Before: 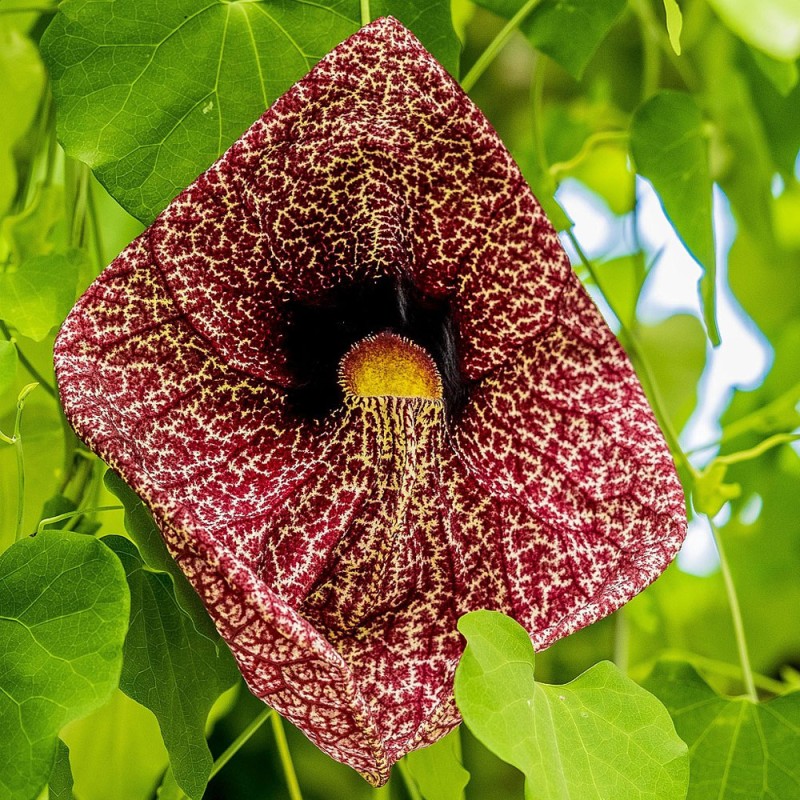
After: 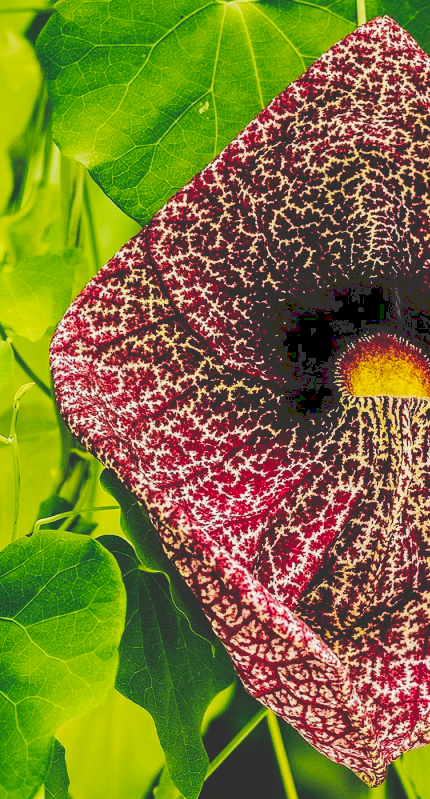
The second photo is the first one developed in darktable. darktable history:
tone curve: curves: ch0 [(0, 0) (0.003, 0.195) (0.011, 0.196) (0.025, 0.196) (0.044, 0.196) (0.069, 0.196) (0.1, 0.196) (0.136, 0.197) (0.177, 0.207) (0.224, 0.224) (0.277, 0.268) (0.335, 0.336) (0.399, 0.424) (0.468, 0.533) (0.543, 0.632) (0.623, 0.715) (0.709, 0.789) (0.801, 0.85) (0.898, 0.906) (1, 1)], preserve colors none
crop: left 0.587%, right 45.588%, bottom 0.086%
